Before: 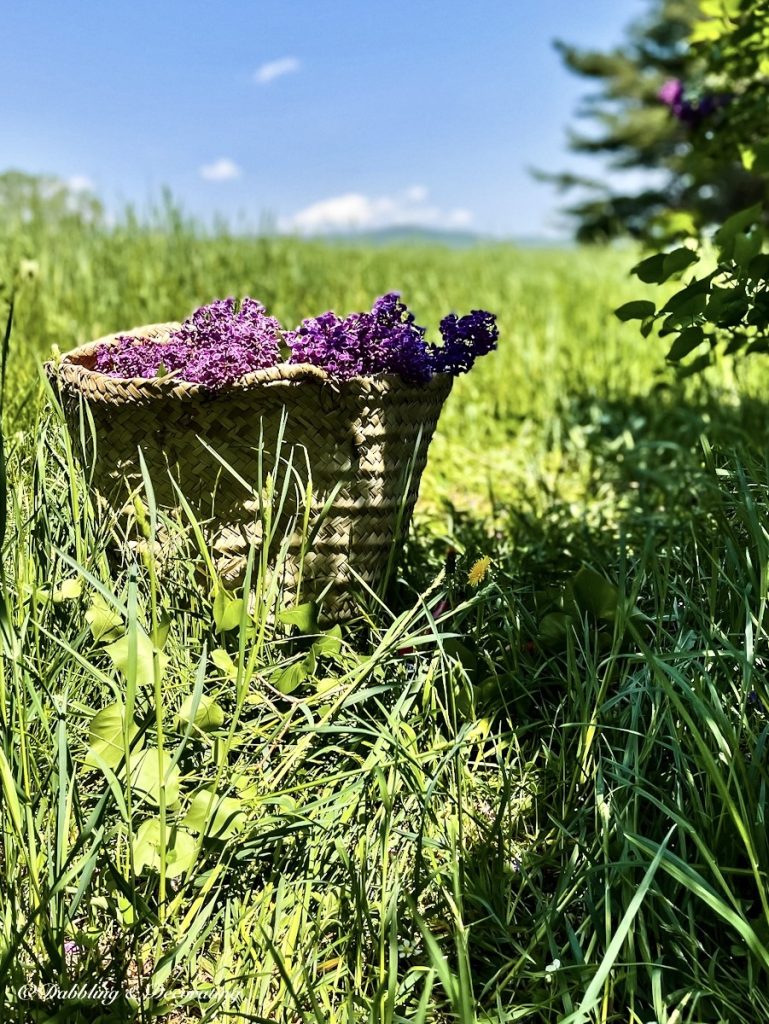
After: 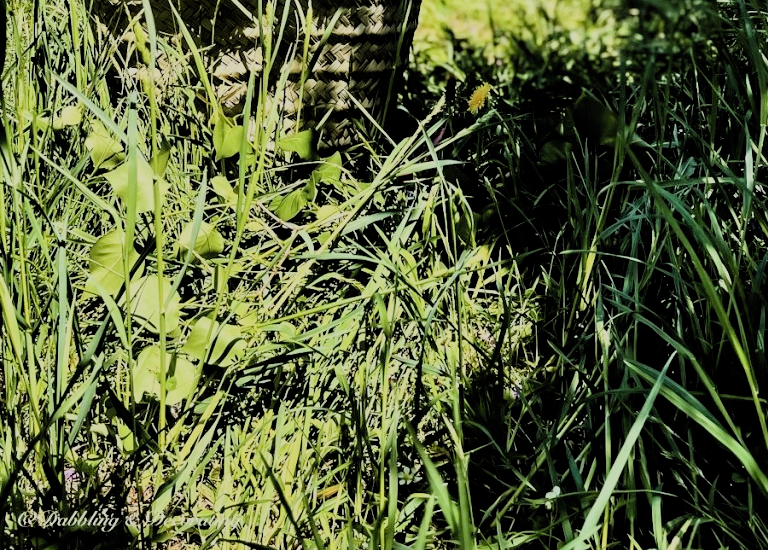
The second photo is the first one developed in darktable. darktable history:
crop and rotate: top 46.237%
filmic rgb: black relative exposure -4.58 EV, white relative exposure 4.8 EV, threshold 3 EV, hardness 2.36, latitude 36.07%, contrast 1.048, highlights saturation mix 1.32%, shadows ↔ highlights balance 1.25%, color science v4 (2020), enable highlight reconstruction true
